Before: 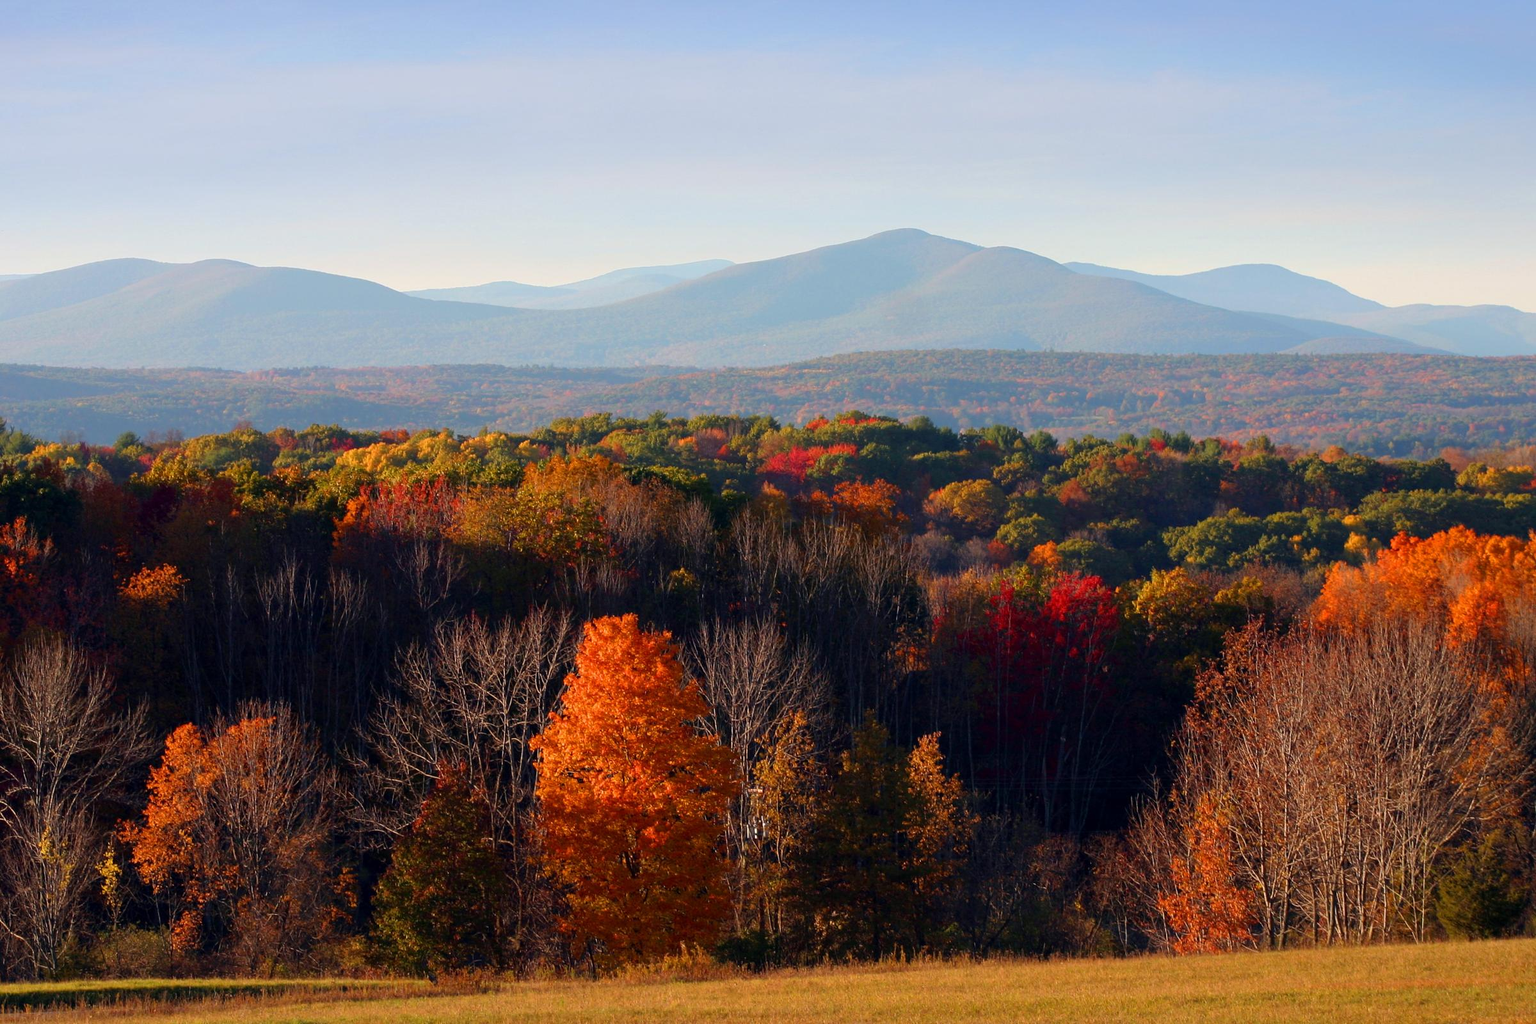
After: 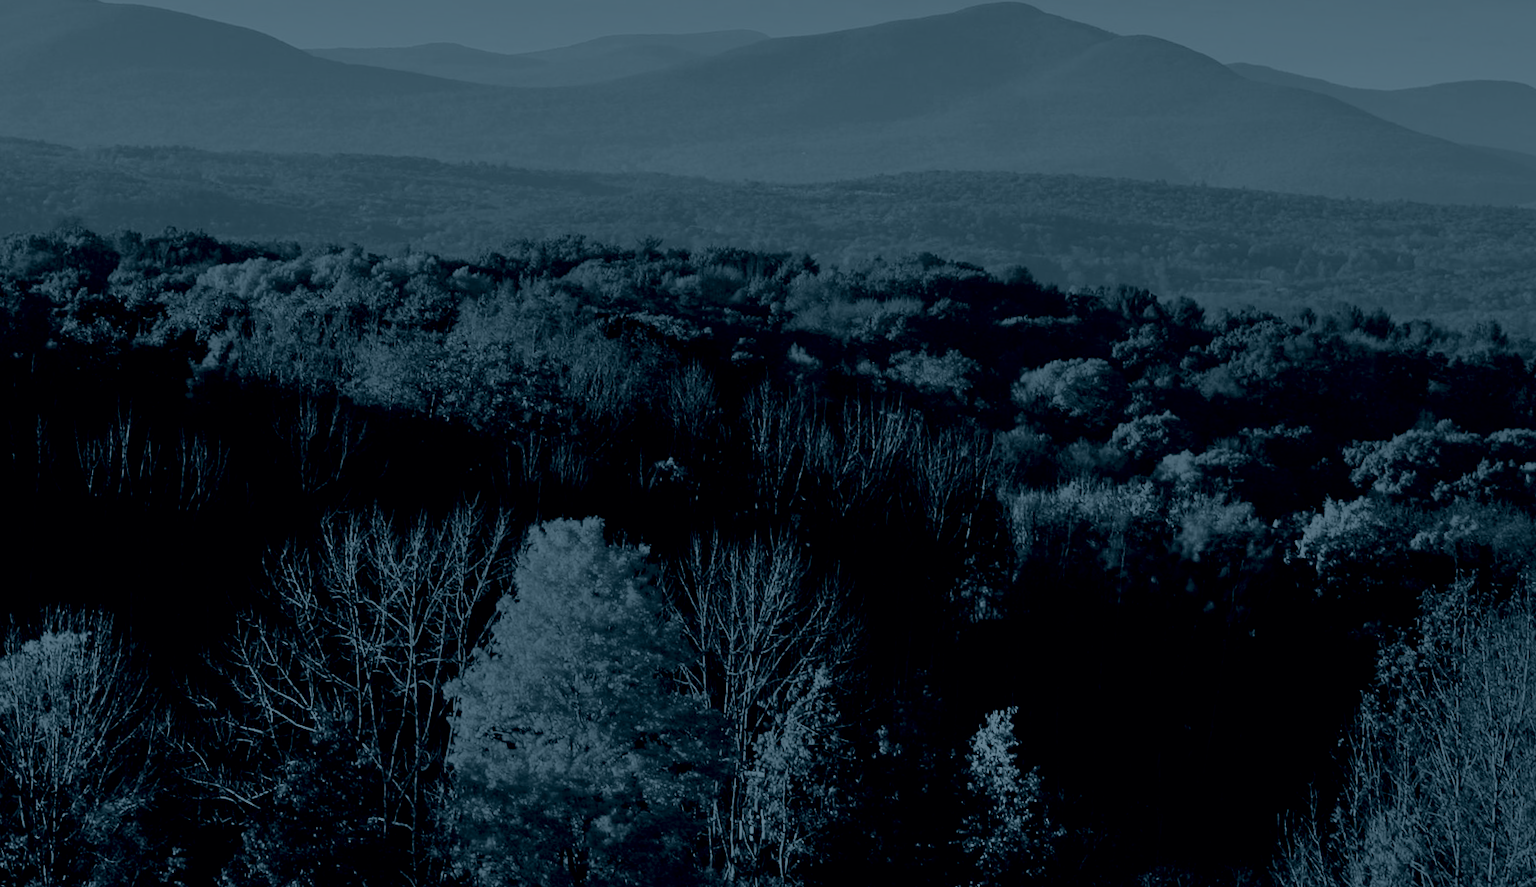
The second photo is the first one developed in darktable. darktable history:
exposure: black level correction 0.007, exposure 0.093 EV, compensate highlight preservation false
colorize: hue 194.4°, saturation 29%, source mix 61.75%, lightness 3.98%, version 1
crop and rotate: angle -3.37°, left 9.79%, top 20.73%, right 12.42%, bottom 11.82%
filmic rgb: black relative exposure -7.5 EV, white relative exposure 5 EV, hardness 3.31, contrast 1.3, contrast in shadows safe
shadows and highlights: soften with gaussian
